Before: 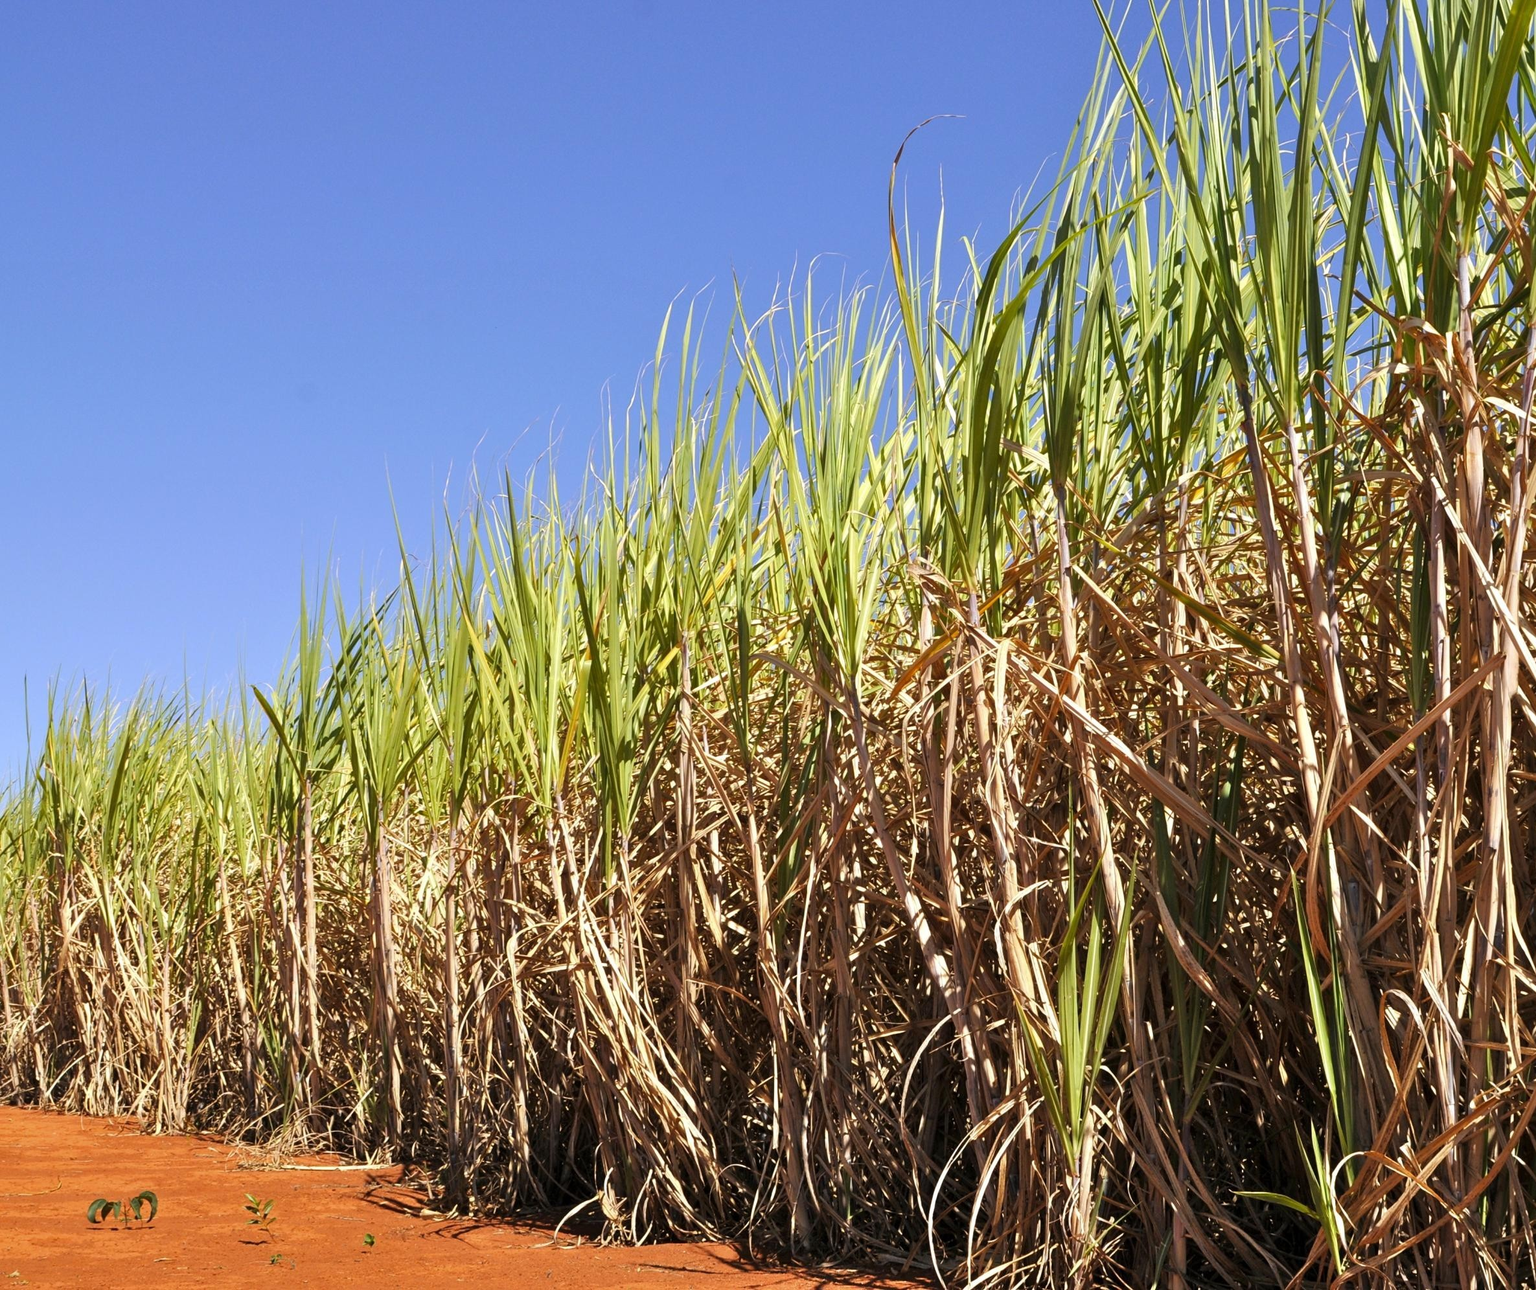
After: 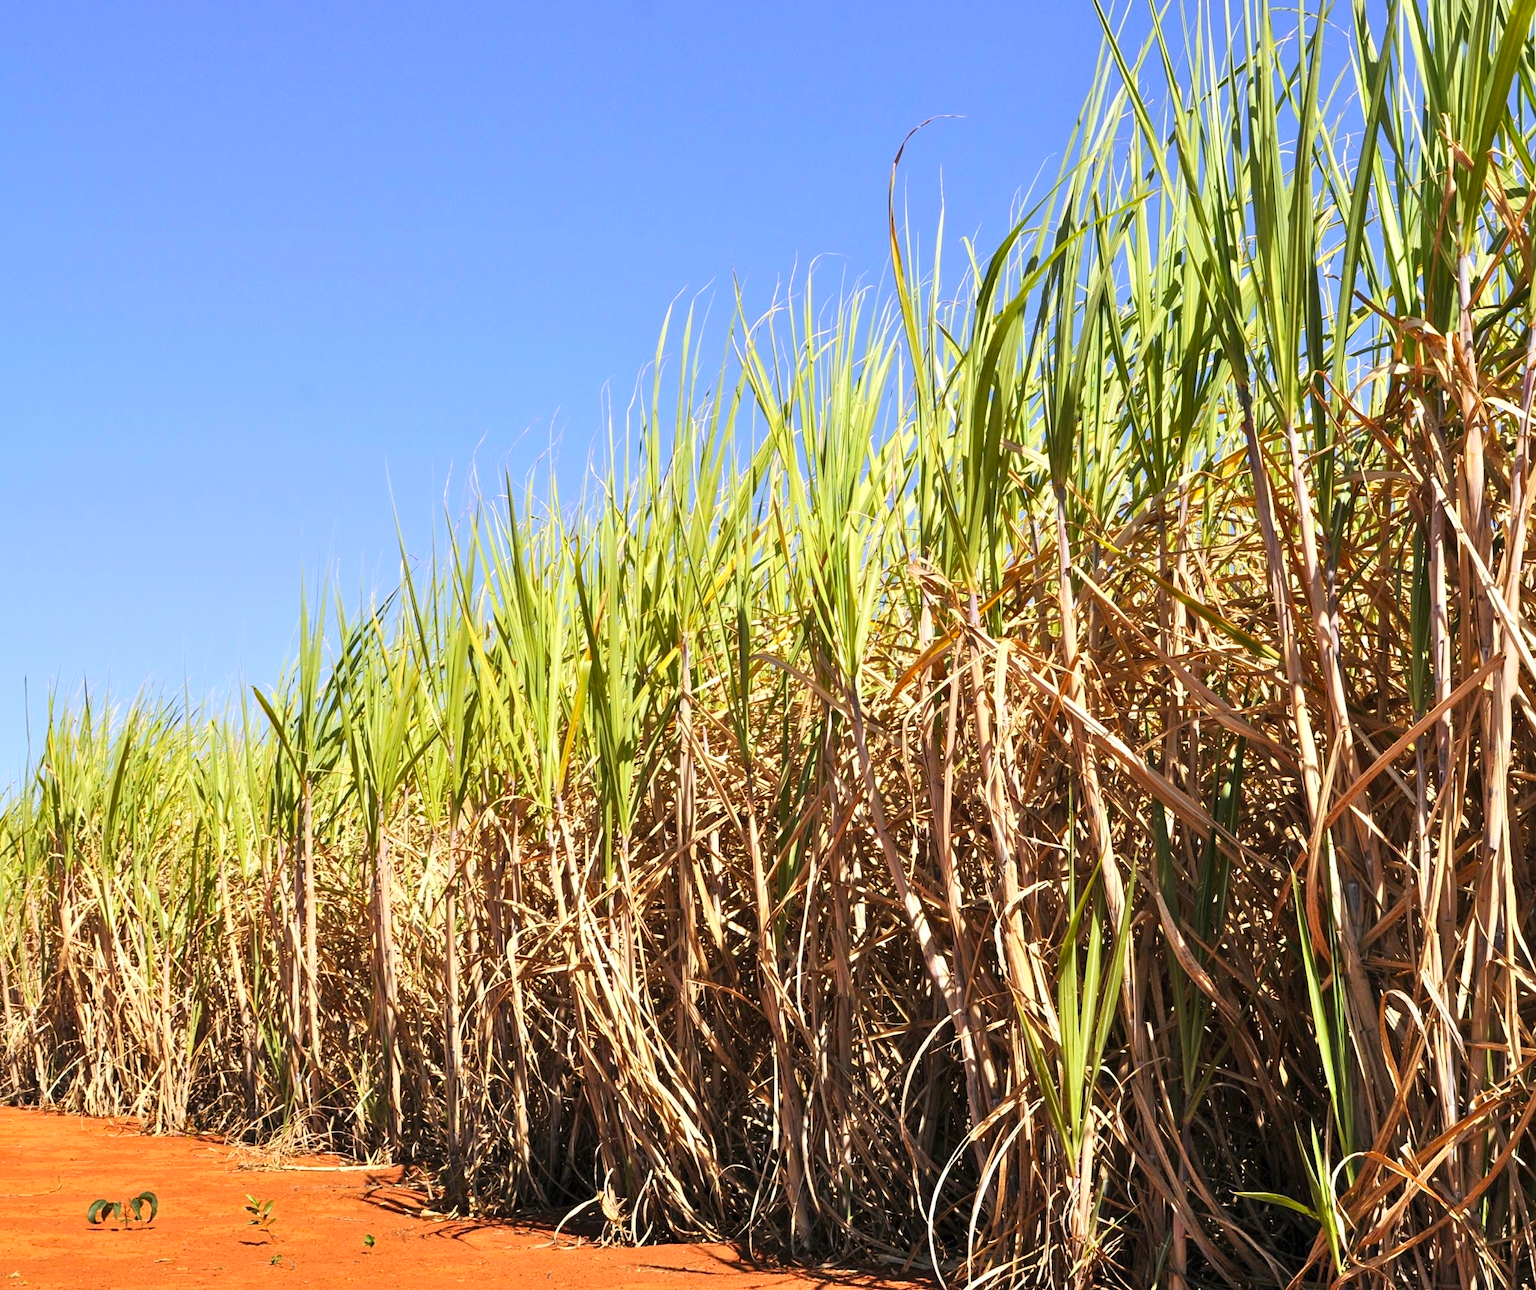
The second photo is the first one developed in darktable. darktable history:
contrast brightness saturation: contrast 0.201, brightness 0.158, saturation 0.226
